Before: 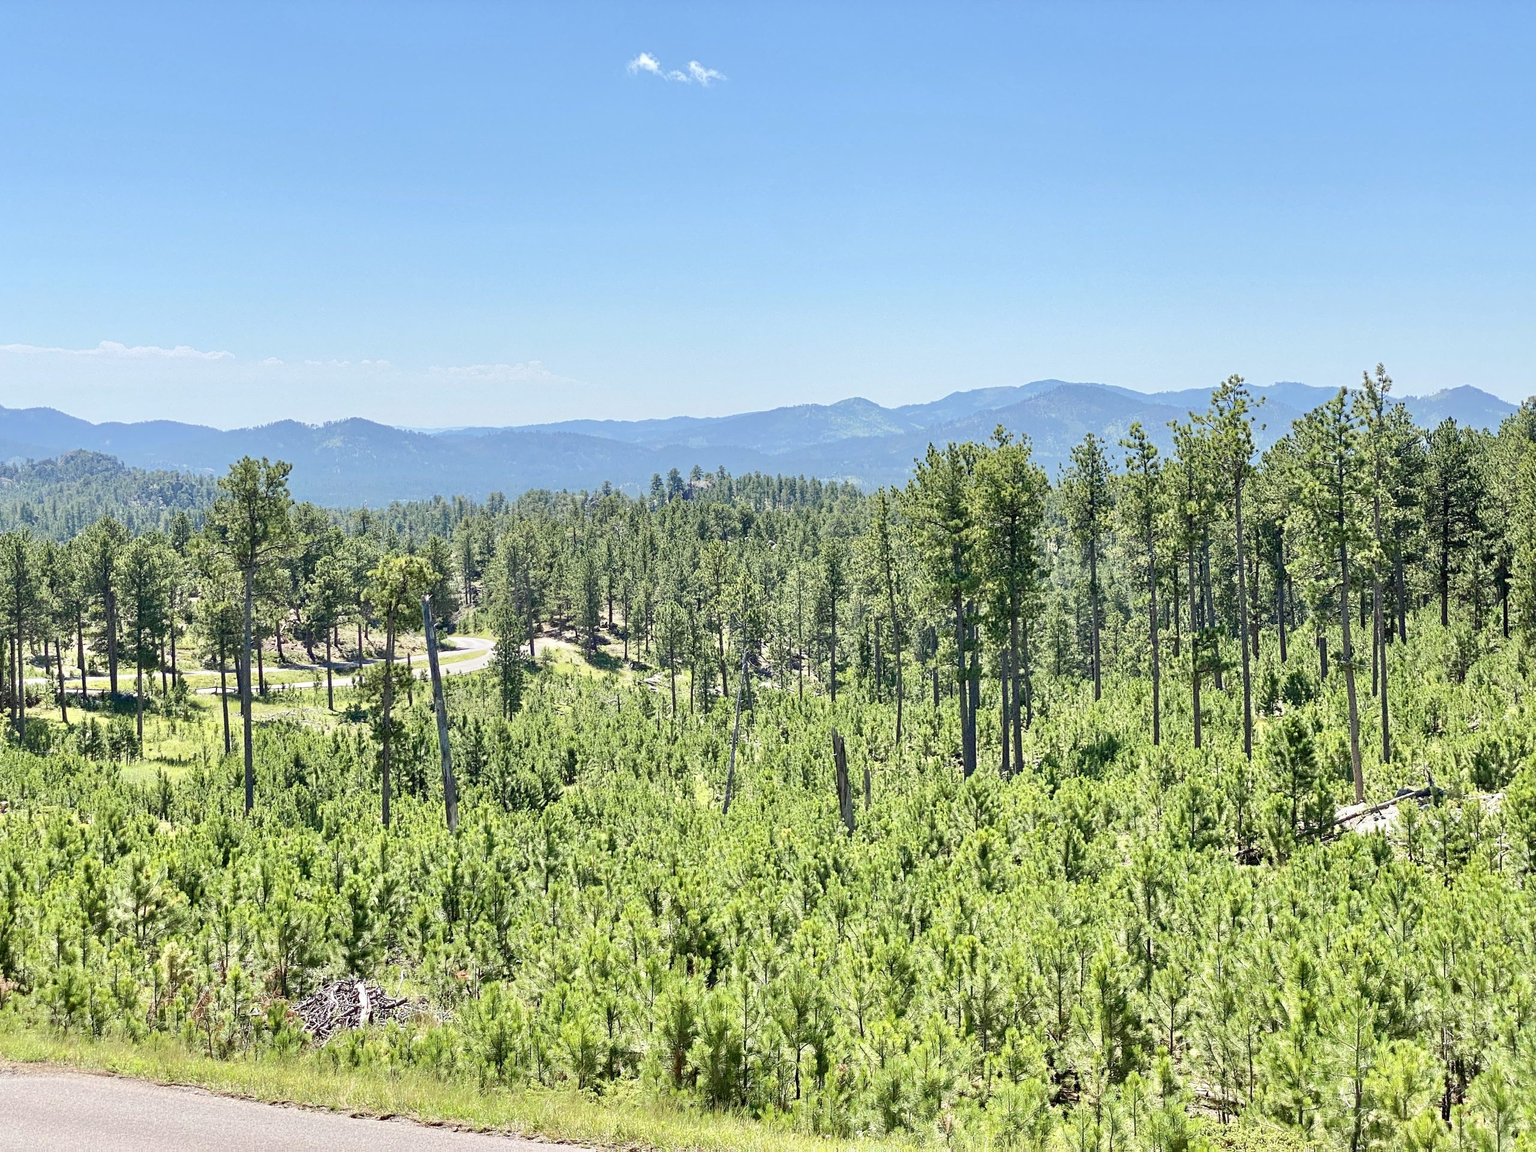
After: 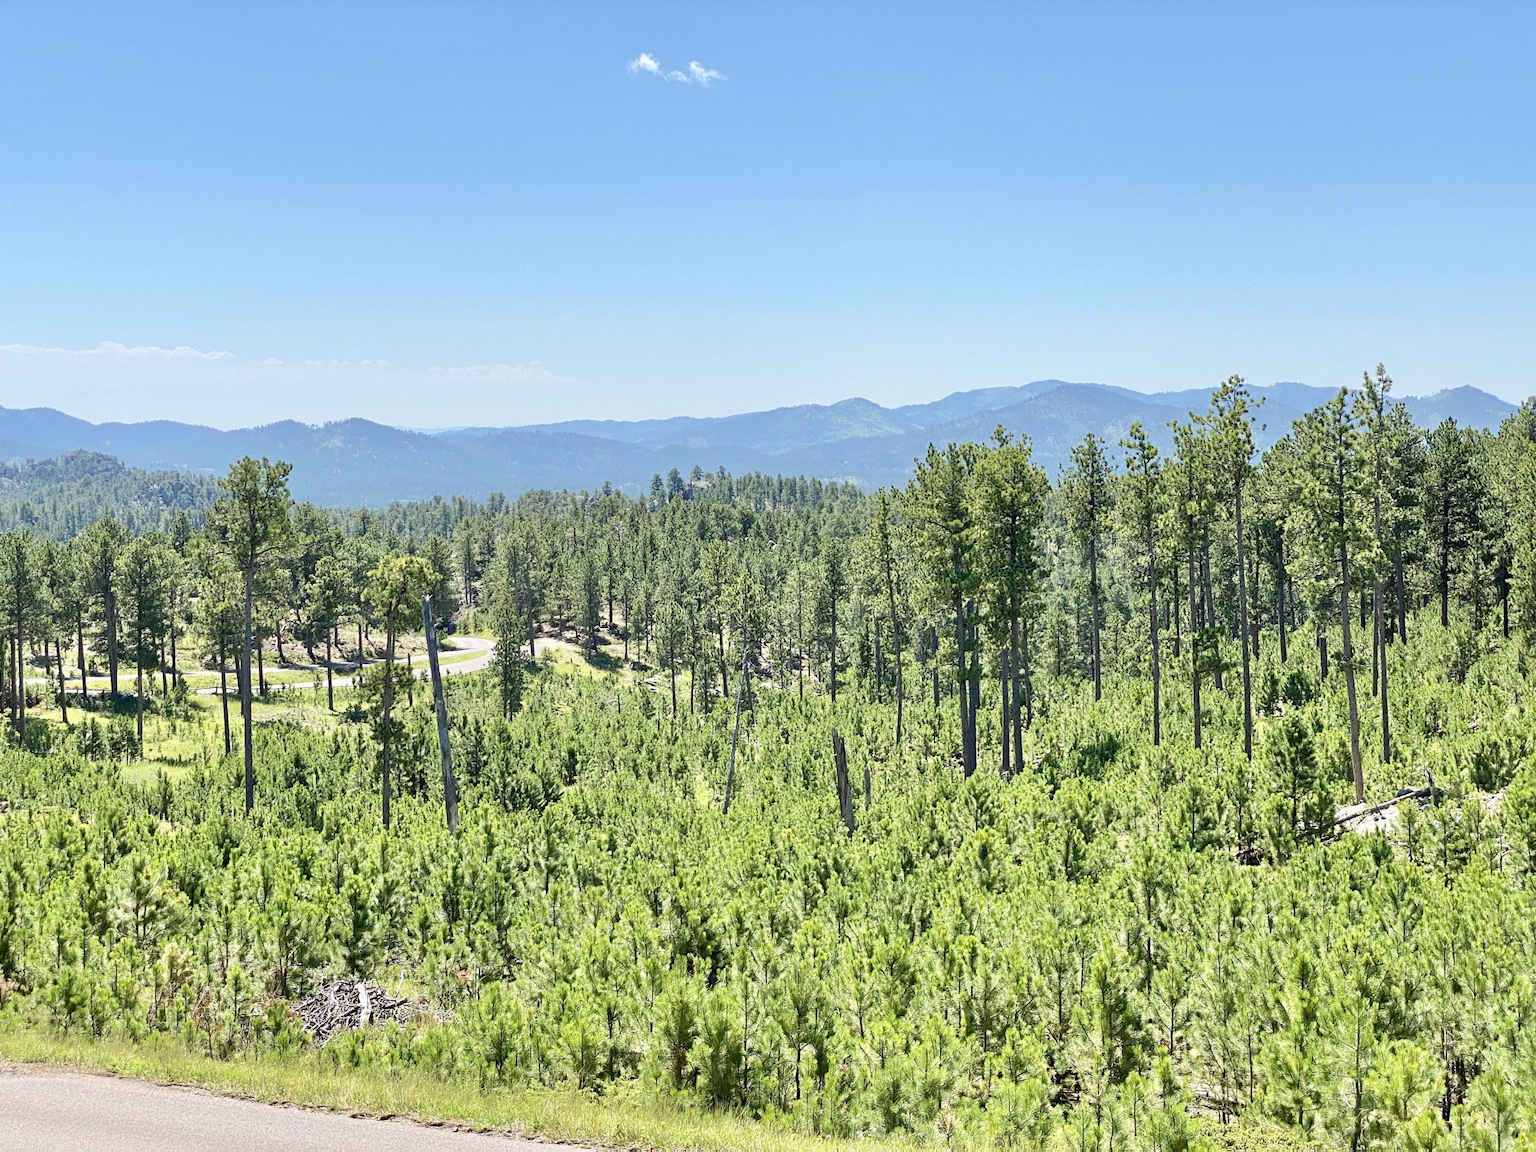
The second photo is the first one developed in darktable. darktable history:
shadows and highlights: radius 329.83, shadows 53.79, highlights -99.53, compress 94.39%, soften with gaussian
